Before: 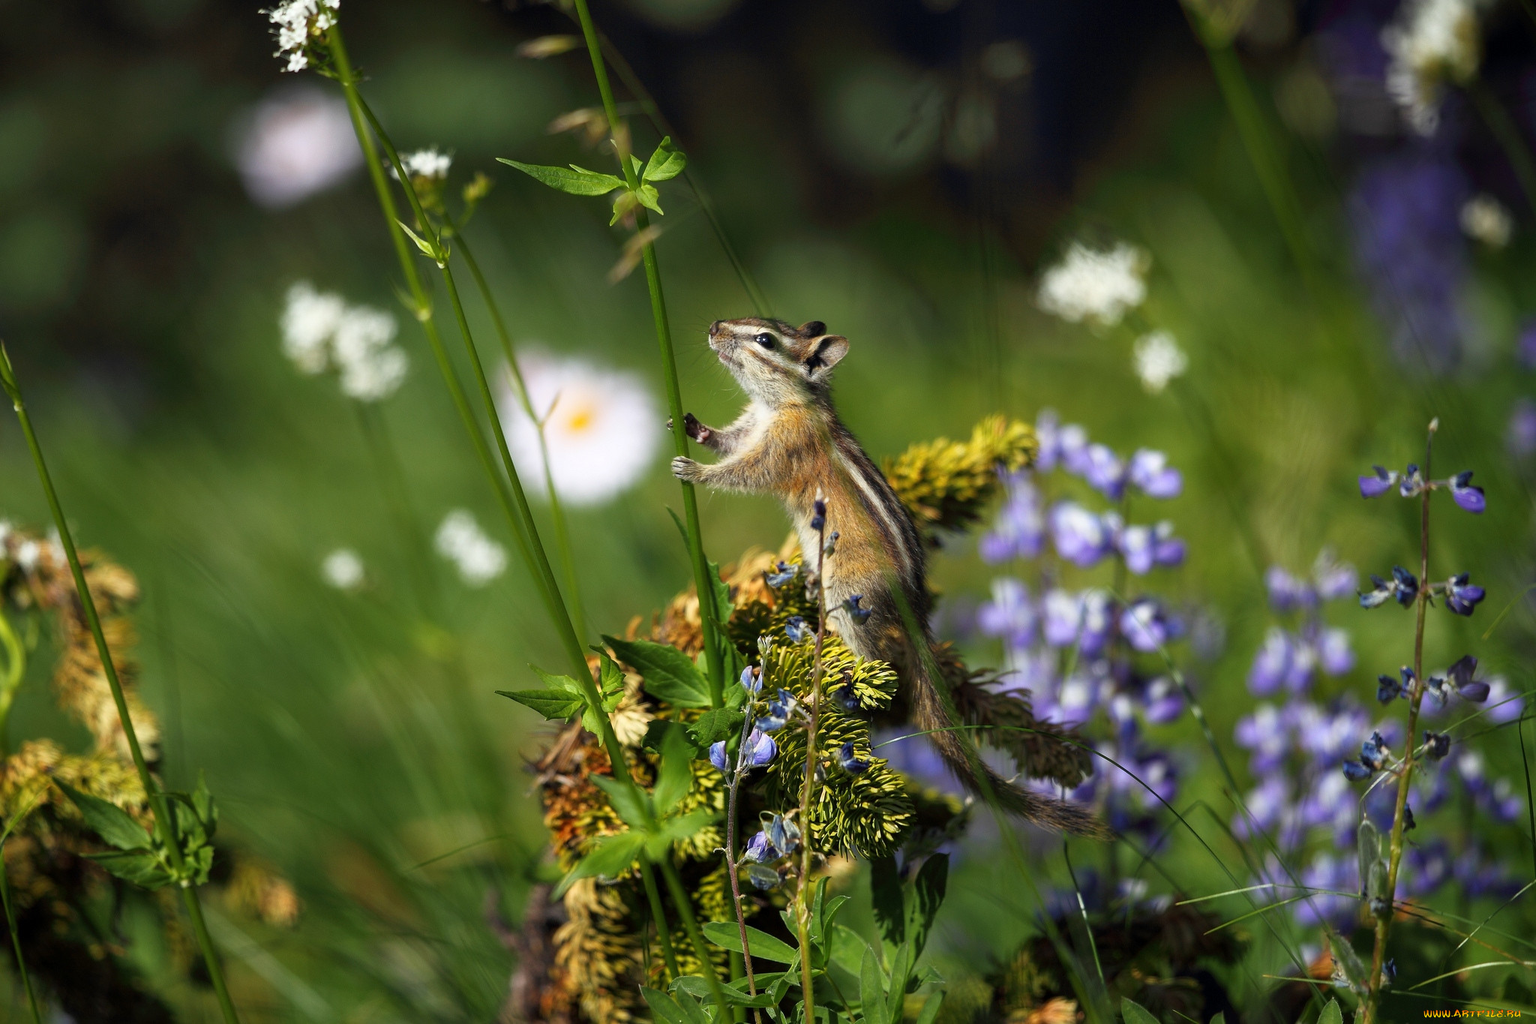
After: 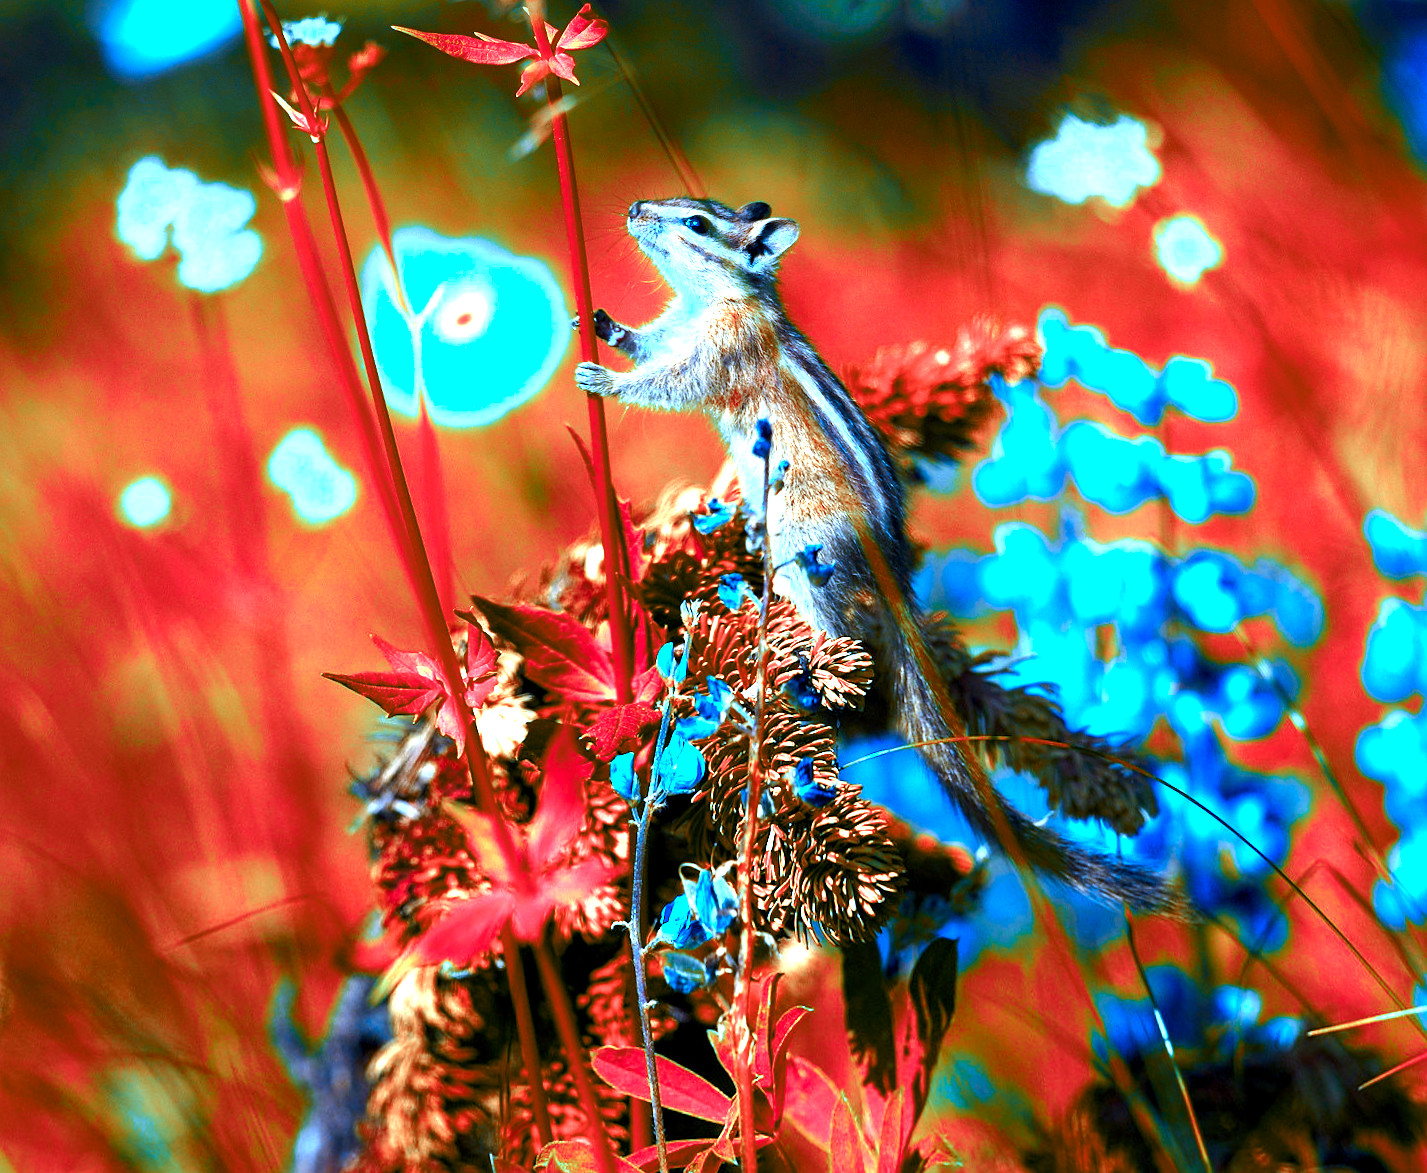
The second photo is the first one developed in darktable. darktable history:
crop: left 6.446%, top 8.188%, right 9.538%, bottom 3.548%
exposure: exposure 1.061 EV, compensate highlight preservation false
color balance rgb: global offset › luminance -0.37%, perceptual saturation grading › highlights -17.77%, perceptual saturation grading › mid-tones 33.1%, perceptual saturation grading › shadows 50.52%, perceptual brilliance grading › highlights 20%, perceptual brilliance grading › mid-tones 20%, perceptual brilliance grading › shadows -20%, global vibrance 50%
sharpen: amount 0.2
rotate and perspective: rotation 0.72°, lens shift (vertical) -0.352, lens shift (horizontal) -0.051, crop left 0.152, crop right 0.859, crop top 0.019, crop bottom 0.964
white balance: red 0.766, blue 1.537
color zones: curves: ch0 [(0.006, 0.385) (0.143, 0.563) (0.243, 0.321) (0.352, 0.464) (0.516, 0.456) (0.625, 0.5) (0.75, 0.5) (0.875, 0.5)]; ch1 [(0, 0.5) (0.134, 0.504) (0.246, 0.463) (0.421, 0.515) (0.5, 0.56) (0.625, 0.5) (0.75, 0.5) (0.875, 0.5)]; ch2 [(0, 0.5) (0.131, 0.426) (0.307, 0.289) (0.38, 0.188) (0.513, 0.216) (0.625, 0.548) (0.75, 0.468) (0.838, 0.396) (0.971, 0.311)]
